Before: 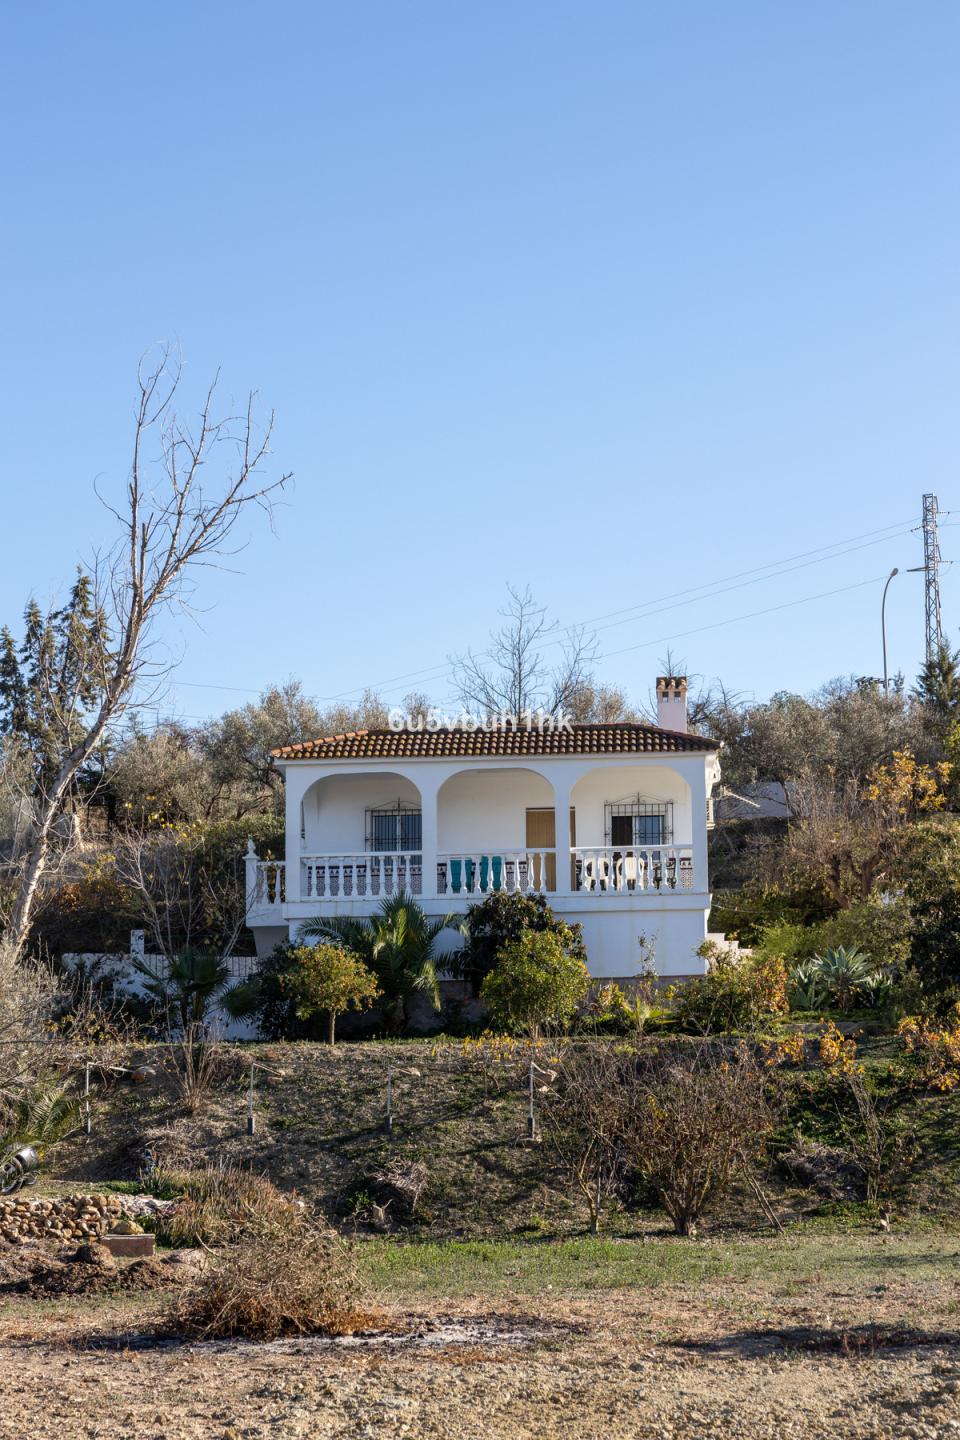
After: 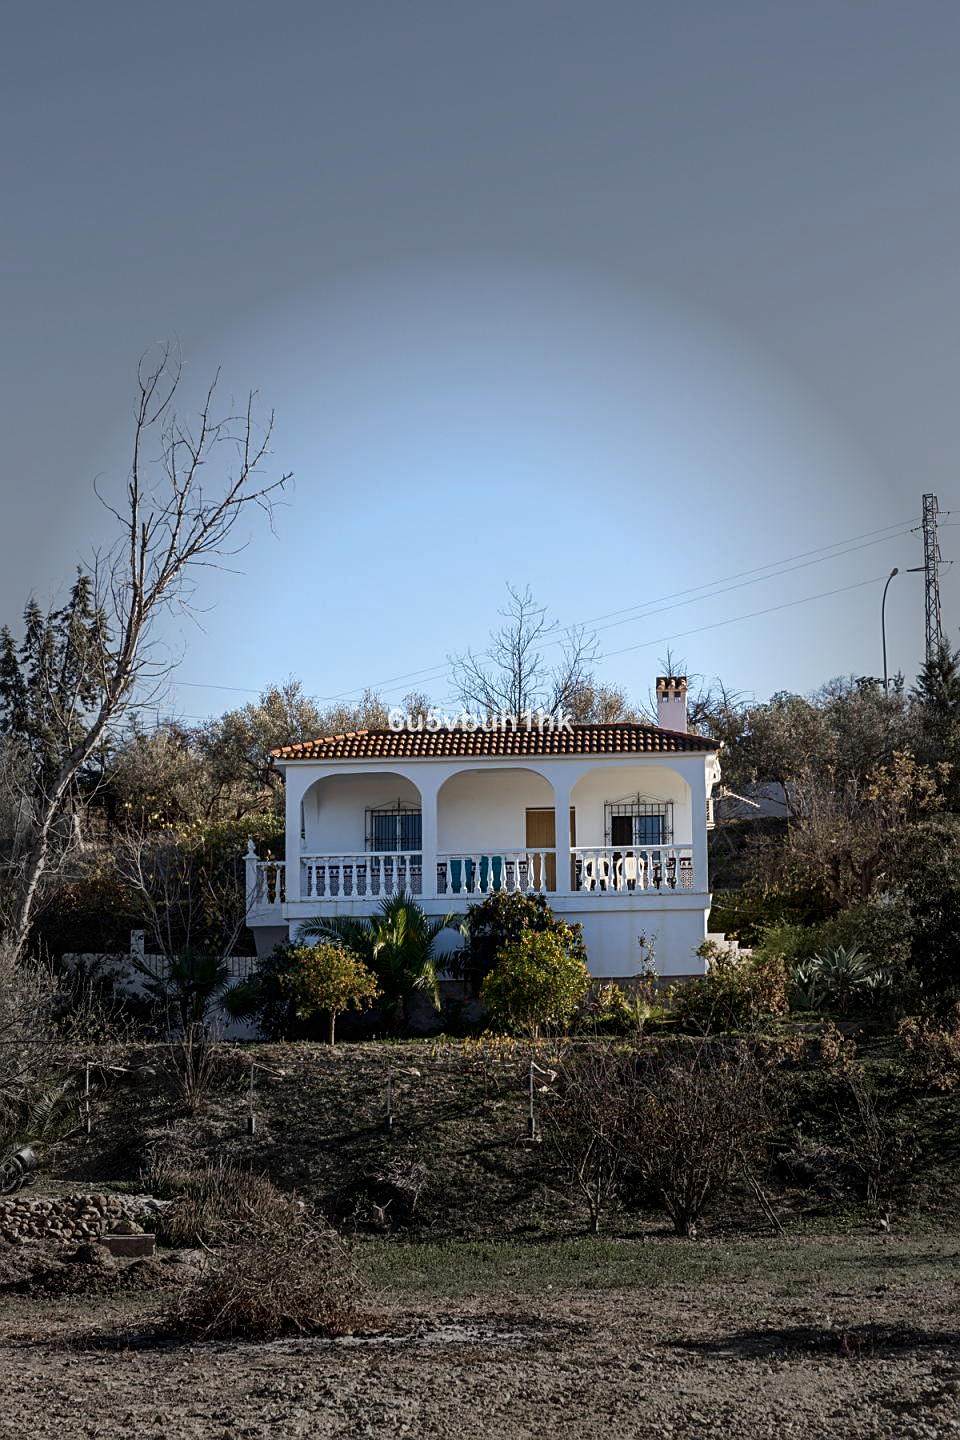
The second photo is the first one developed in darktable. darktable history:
sharpen: on, module defaults
vignetting: fall-off start 31.28%, fall-off radius 34.64%, brightness -0.575
contrast brightness saturation: contrast 0.07, brightness -0.13, saturation 0.06
